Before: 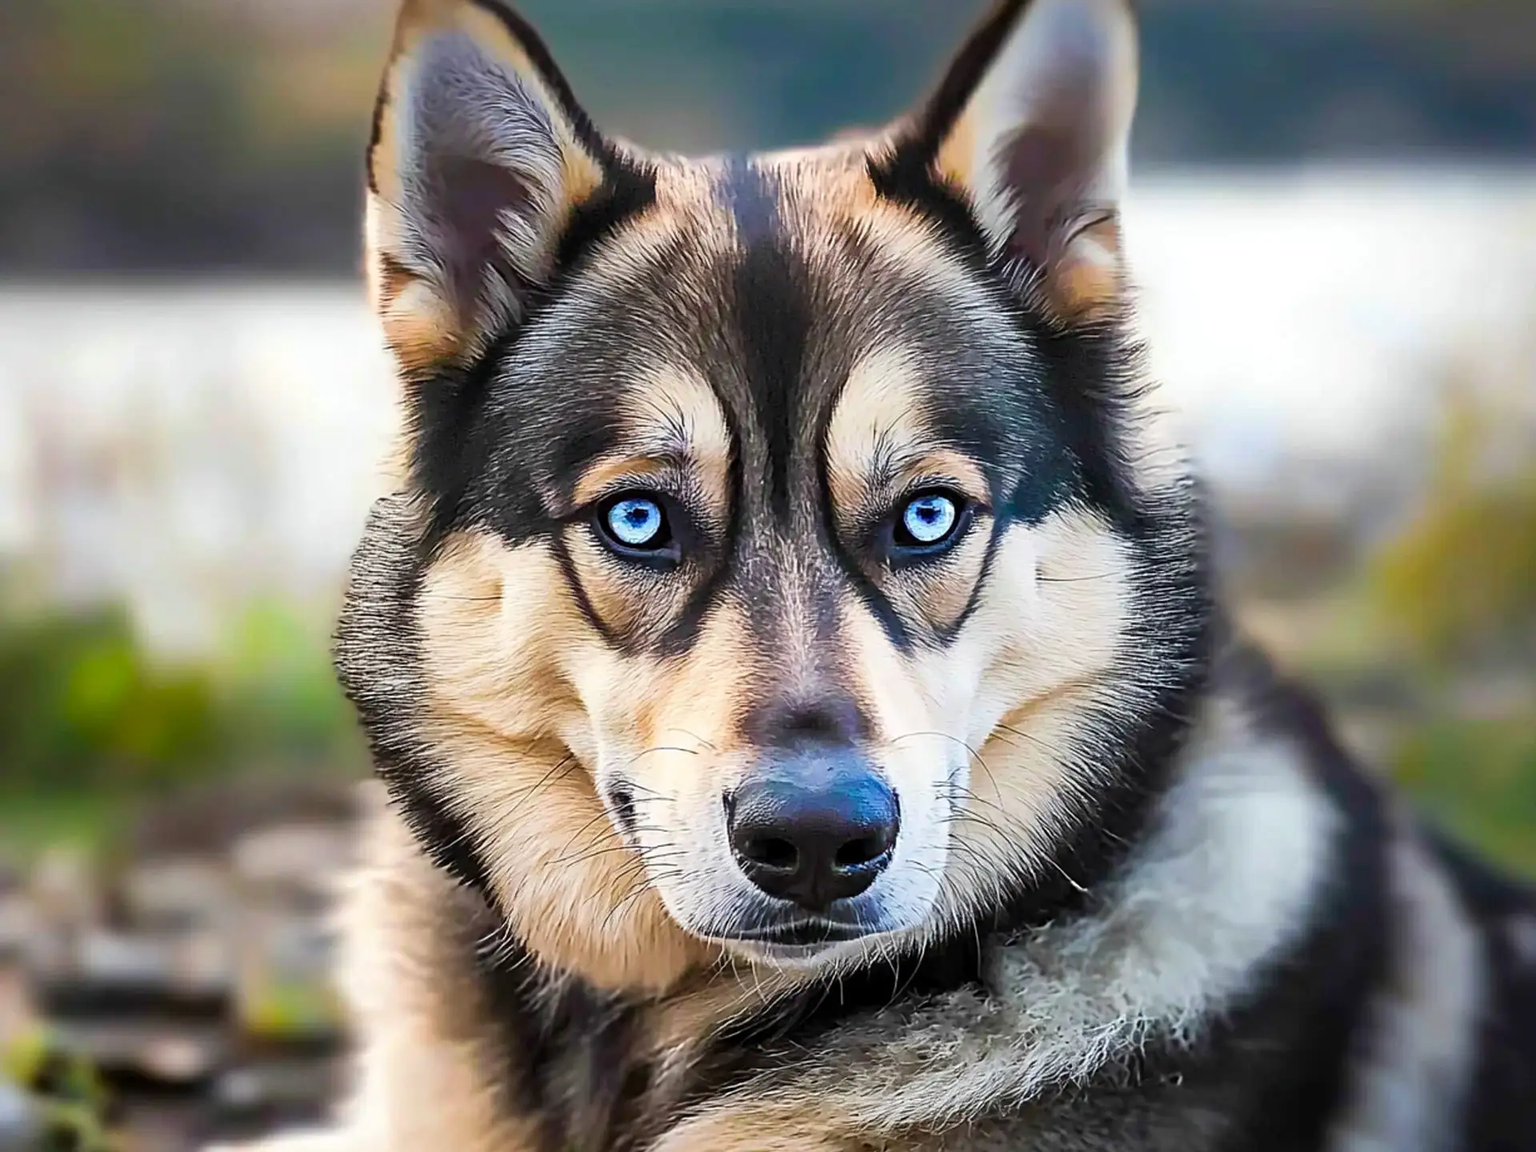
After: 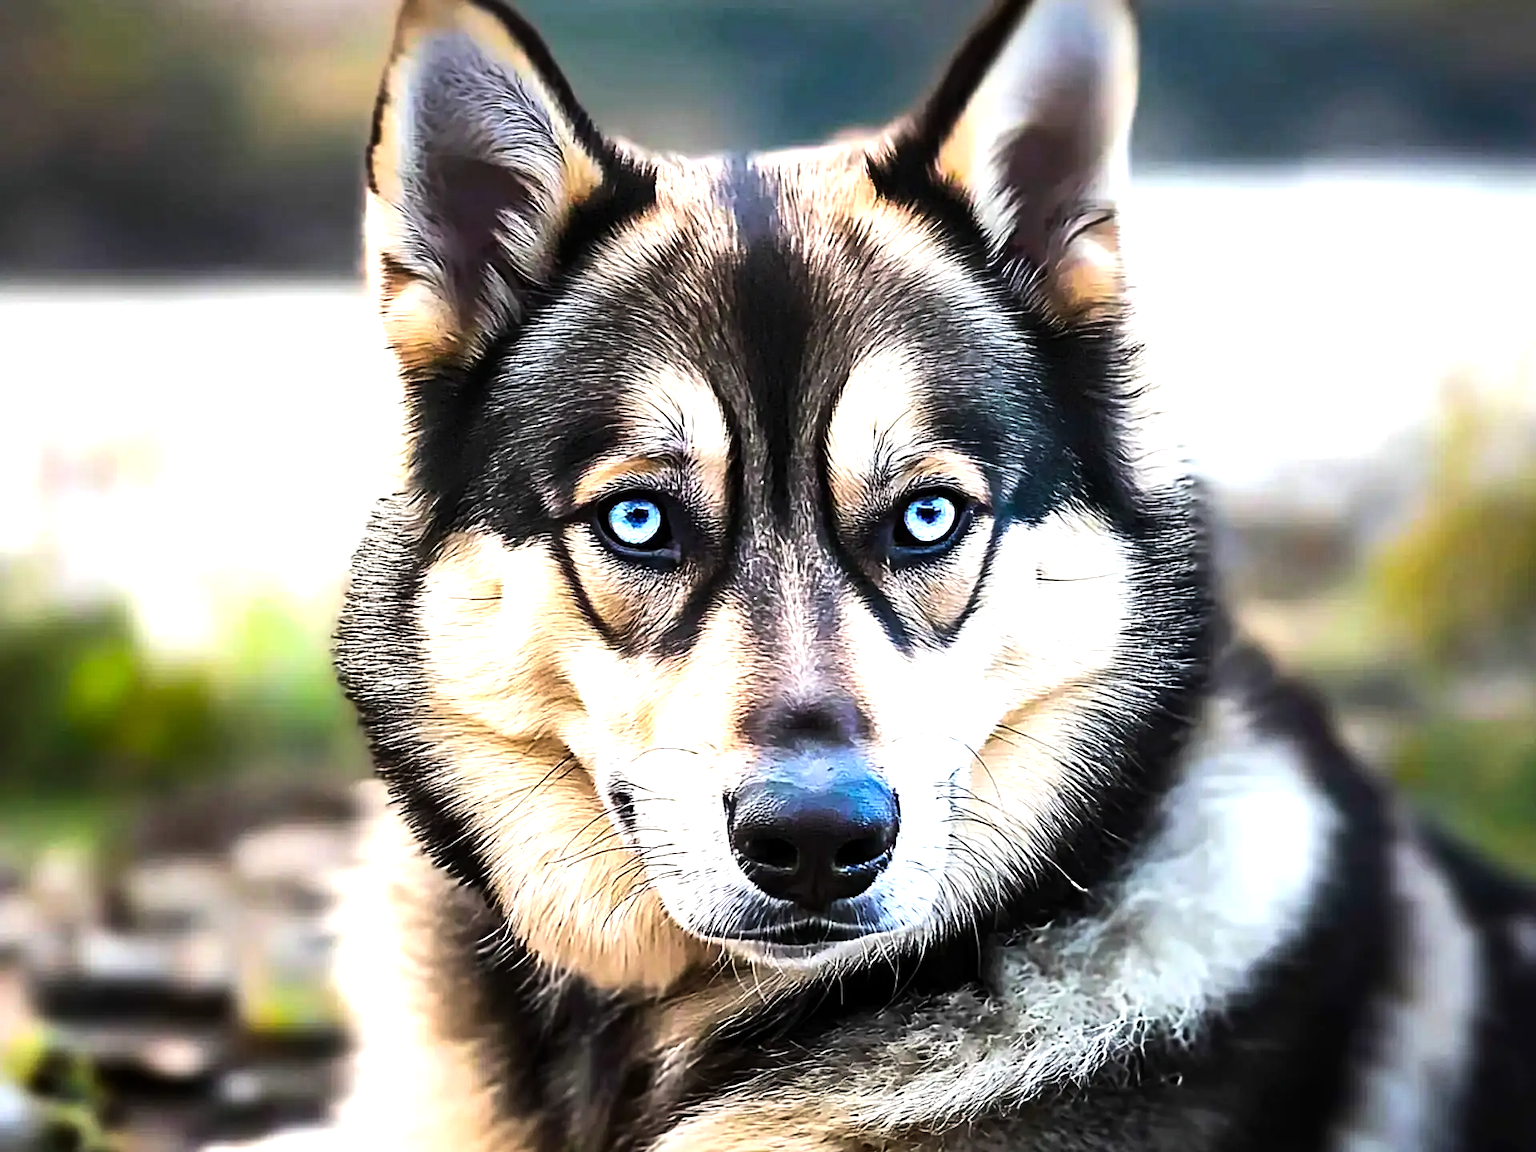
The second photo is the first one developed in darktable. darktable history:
tone equalizer: -8 EV -1.06 EV, -7 EV -1.04 EV, -6 EV -0.865 EV, -5 EV -0.56 EV, -3 EV 0.606 EV, -2 EV 0.884 EV, -1 EV 0.992 EV, +0 EV 1.08 EV, edges refinement/feathering 500, mask exposure compensation -1.57 EV, preserve details no
